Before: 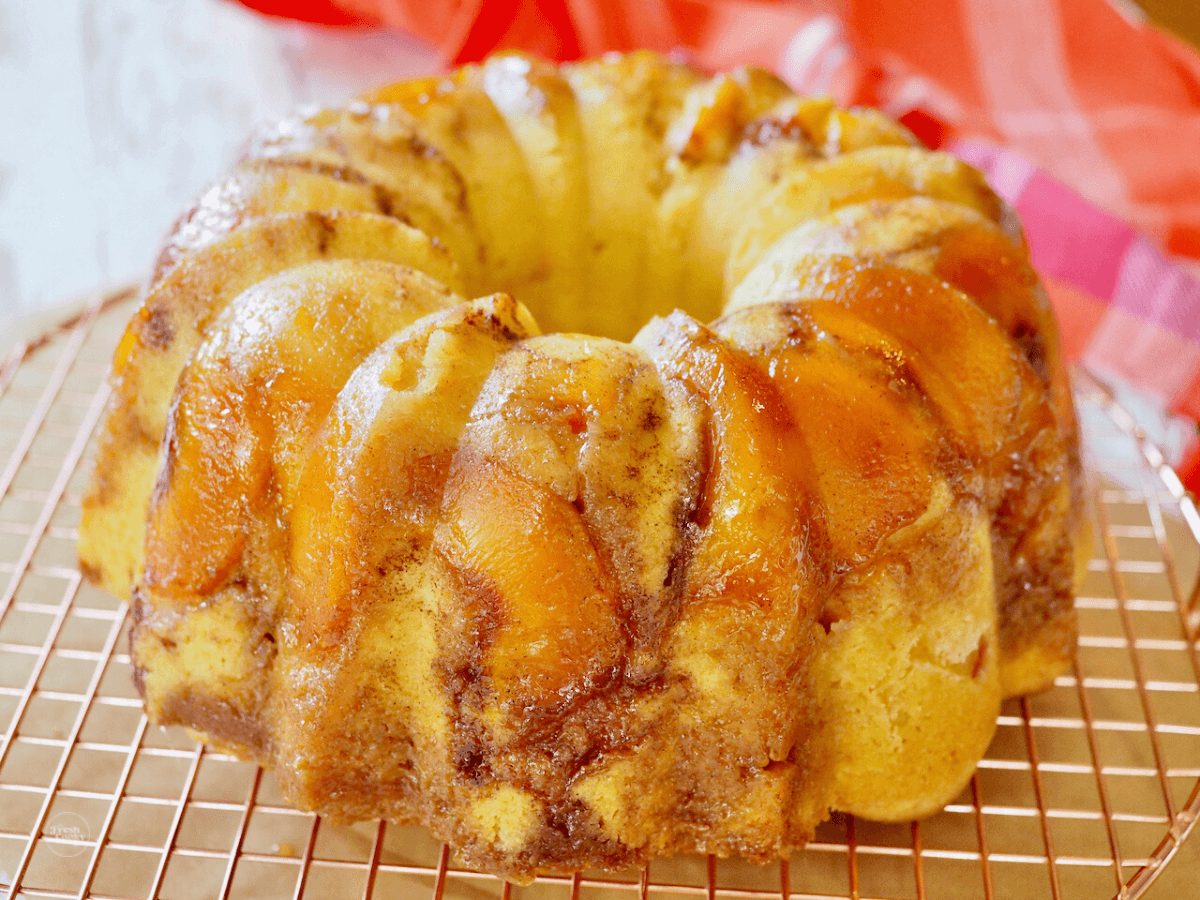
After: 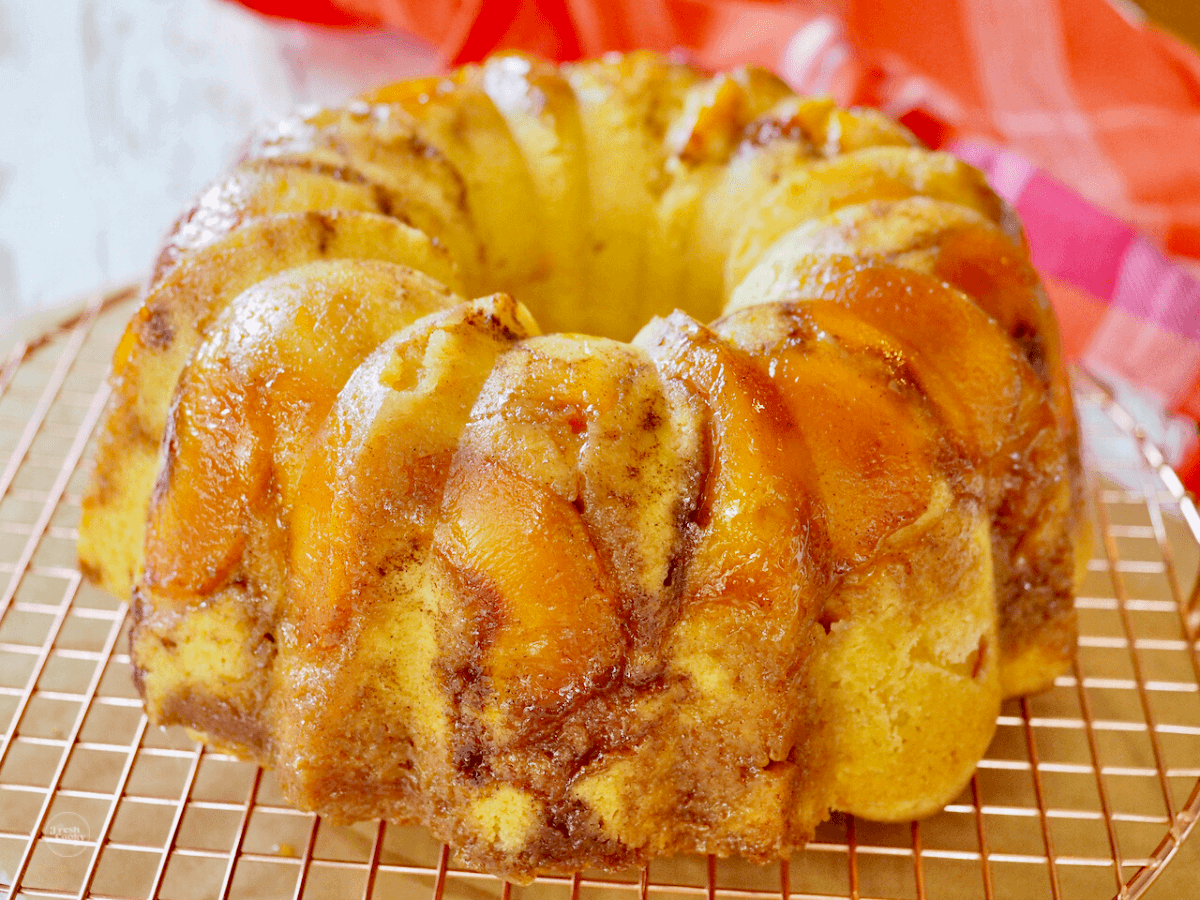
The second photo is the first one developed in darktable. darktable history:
exposure: compensate highlight preservation false
haze removal: strength 0.288, distance 0.247, compatibility mode true, adaptive false
